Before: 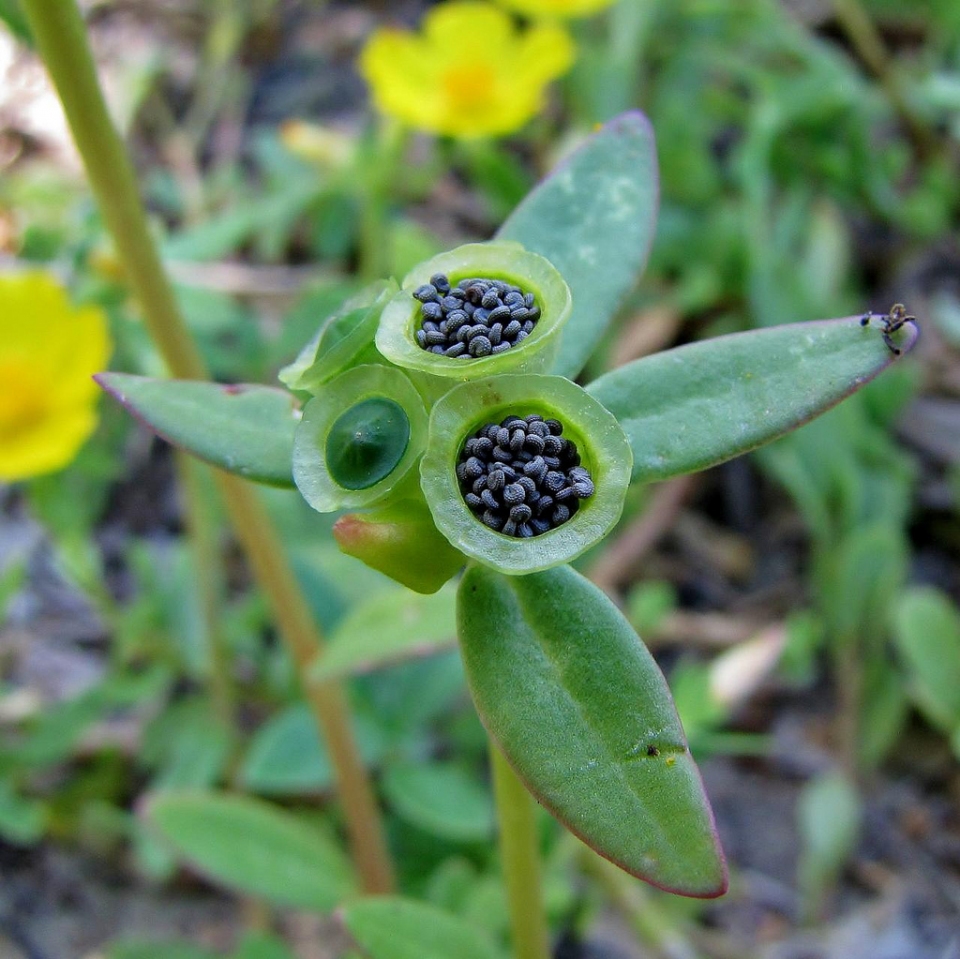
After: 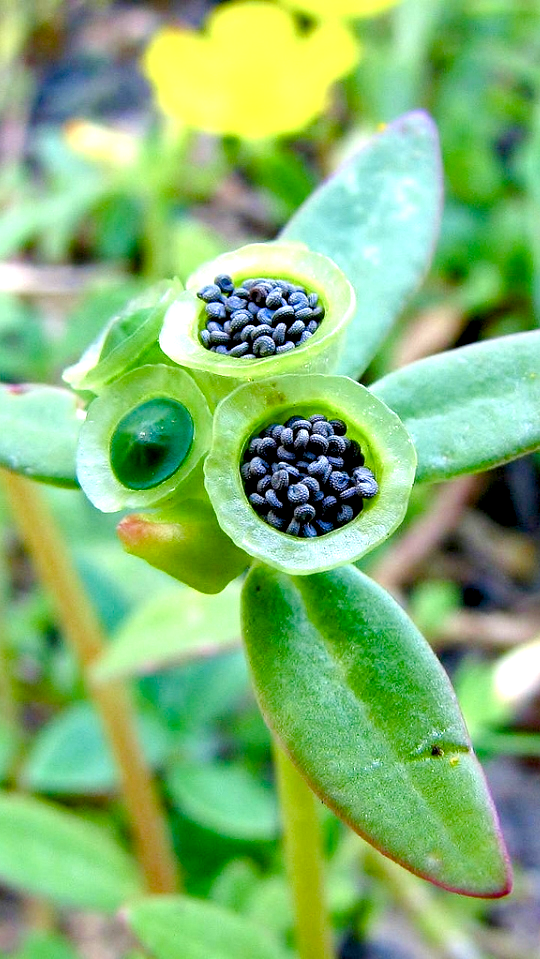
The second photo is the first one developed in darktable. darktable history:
color balance rgb: shadows lift › luminance -9.41%, highlights gain › luminance 17.6%, global offset › luminance -1.45%, perceptual saturation grading › highlights -17.77%, perceptual saturation grading › mid-tones 33.1%, perceptual saturation grading › shadows 50.52%, global vibrance 24.22%
exposure: black level correction 0, exposure 0.9 EV, compensate highlight preservation false
crop and rotate: left 22.516%, right 21.234%
levels: mode automatic
